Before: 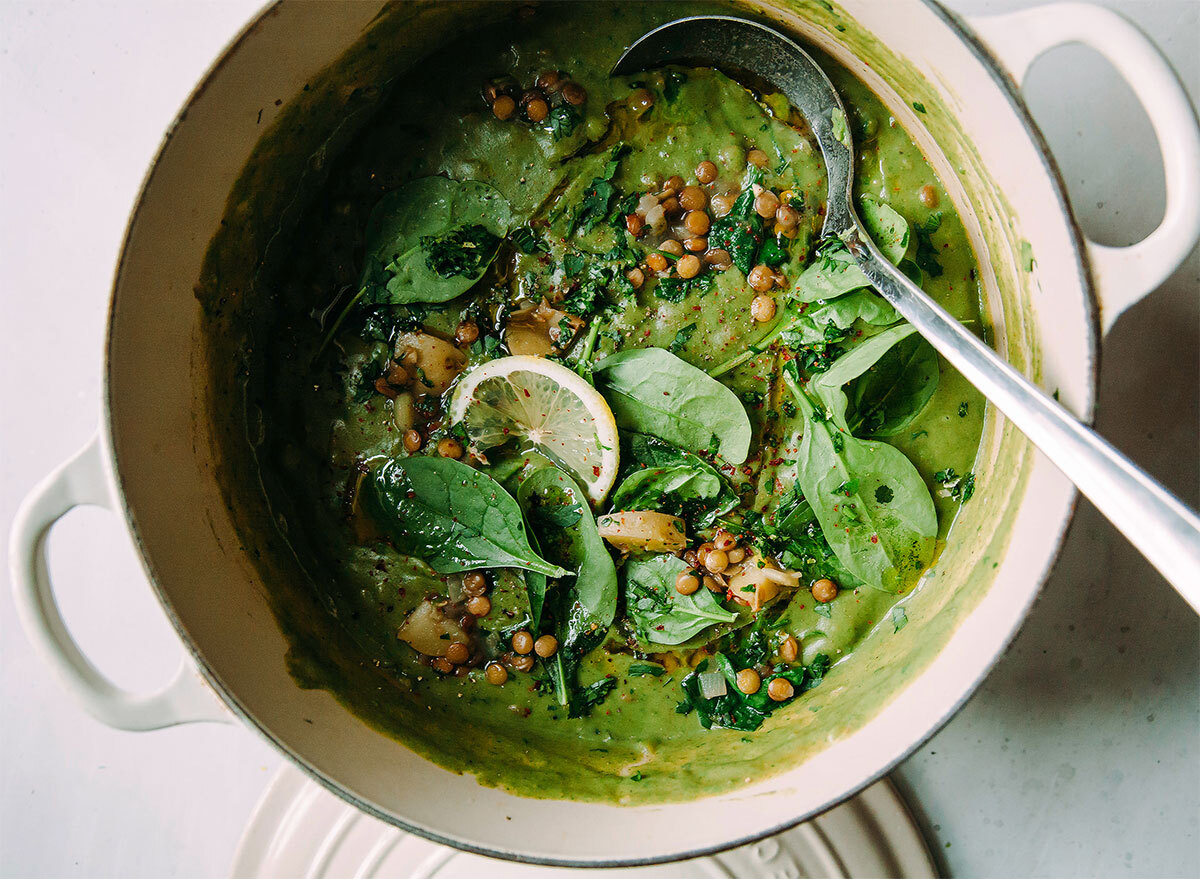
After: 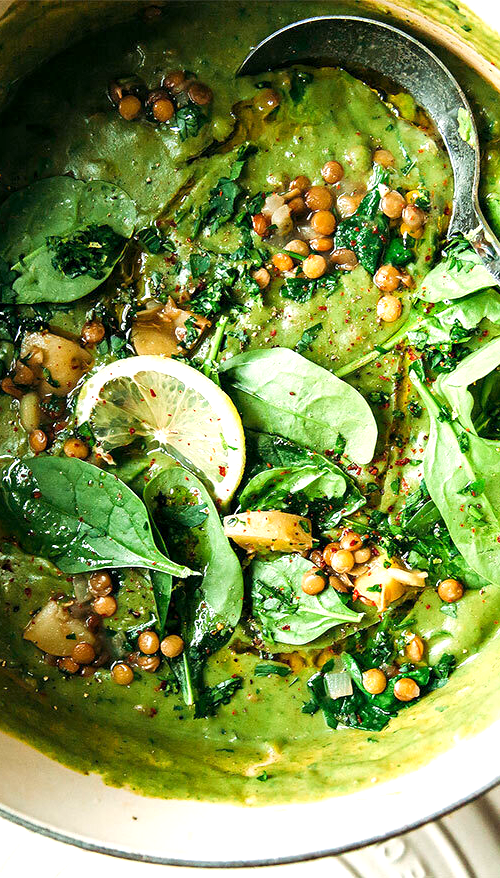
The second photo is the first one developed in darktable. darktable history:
crop: left 31.229%, right 27.105%
exposure: black level correction 0.001, exposure 1 EV, compensate highlight preservation false
